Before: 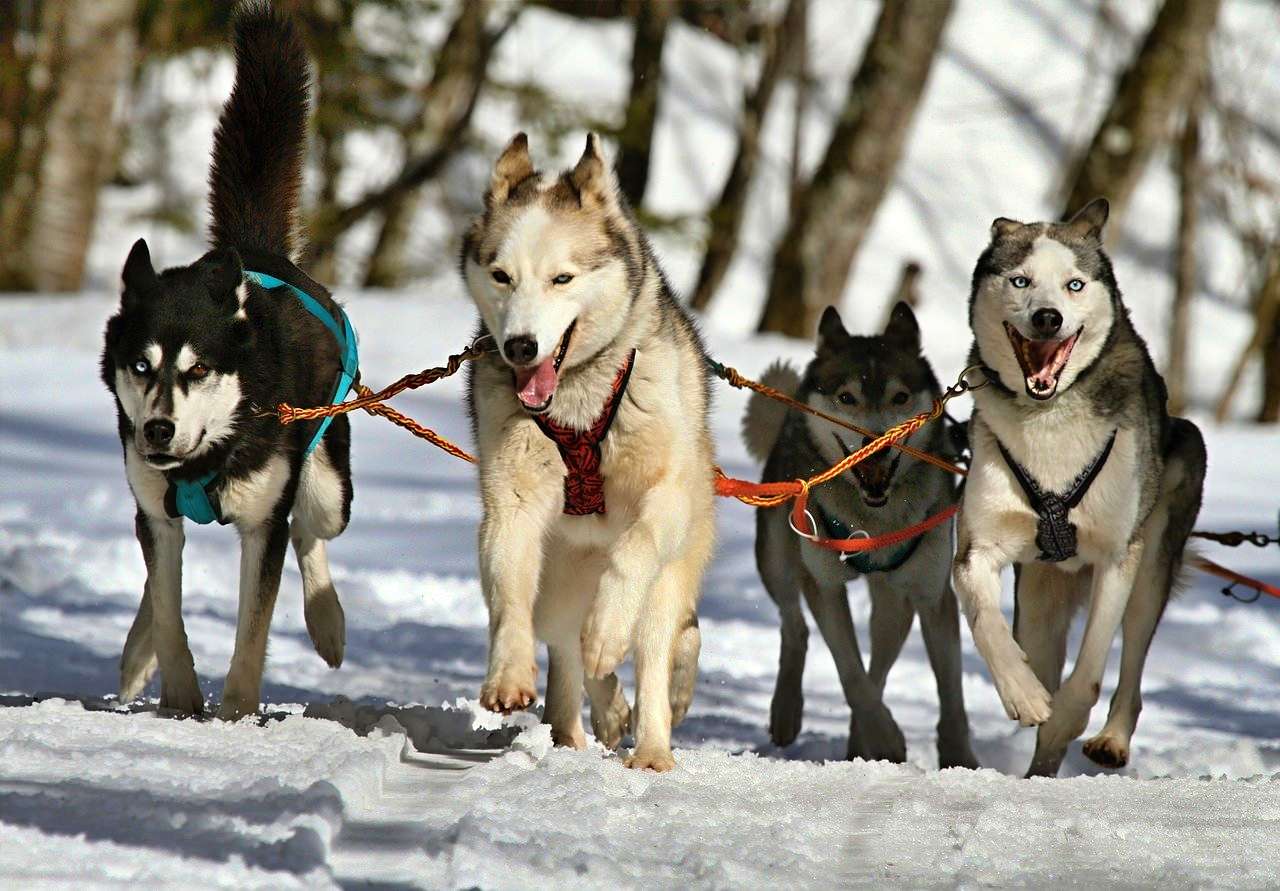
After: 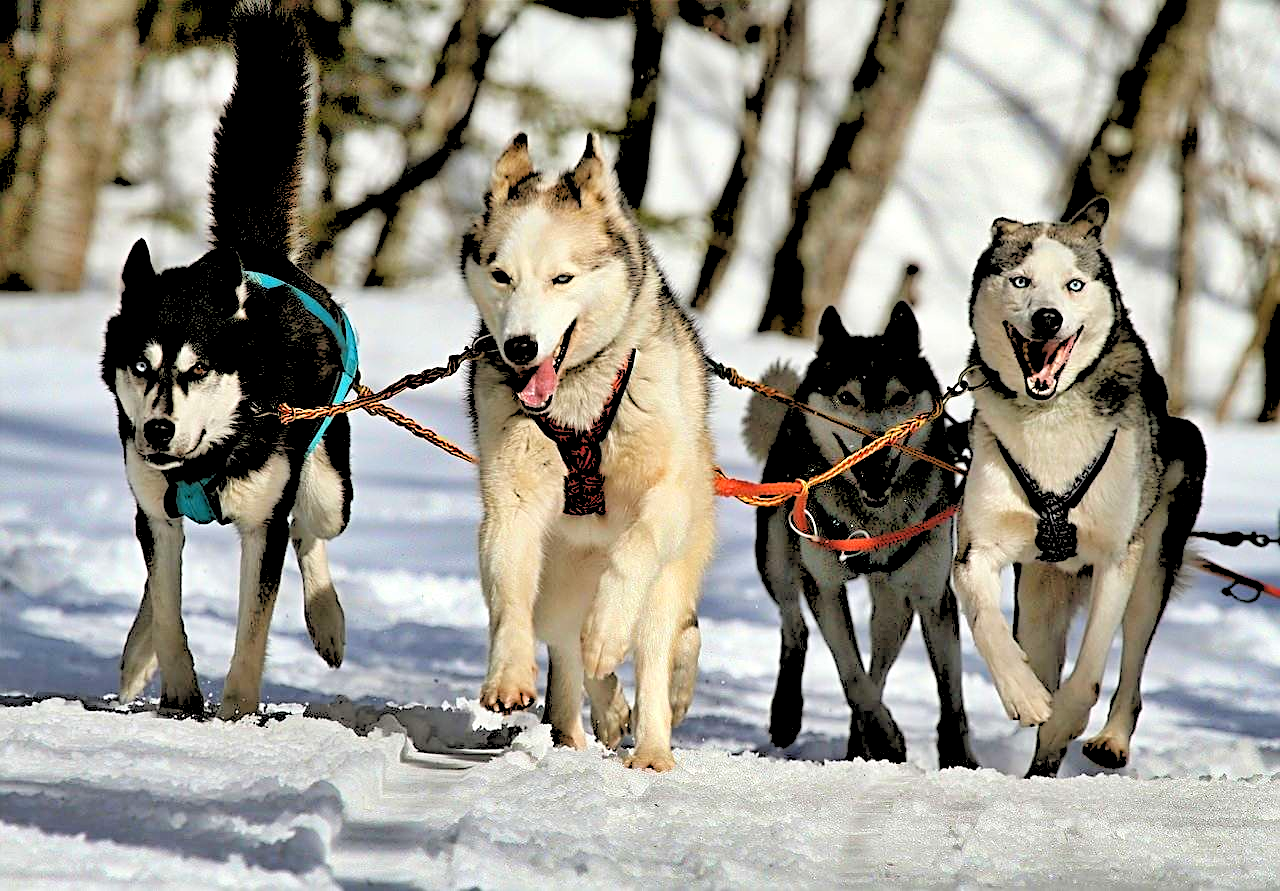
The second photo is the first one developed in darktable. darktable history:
shadows and highlights: shadows 32, highlights -32, soften with gaussian
sharpen: on, module defaults
rgb levels: levels [[0.027, 0.429, 0.996], [0, 0.5, 1], [0, 0.5, 1]]
